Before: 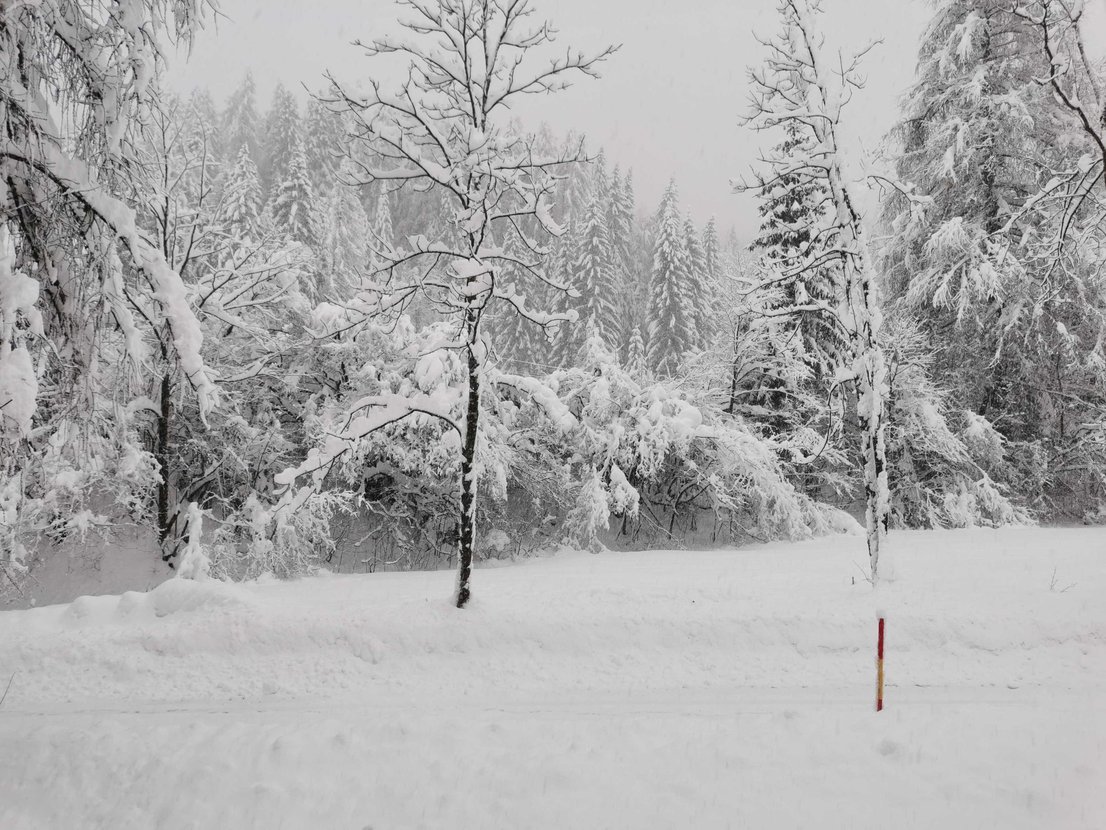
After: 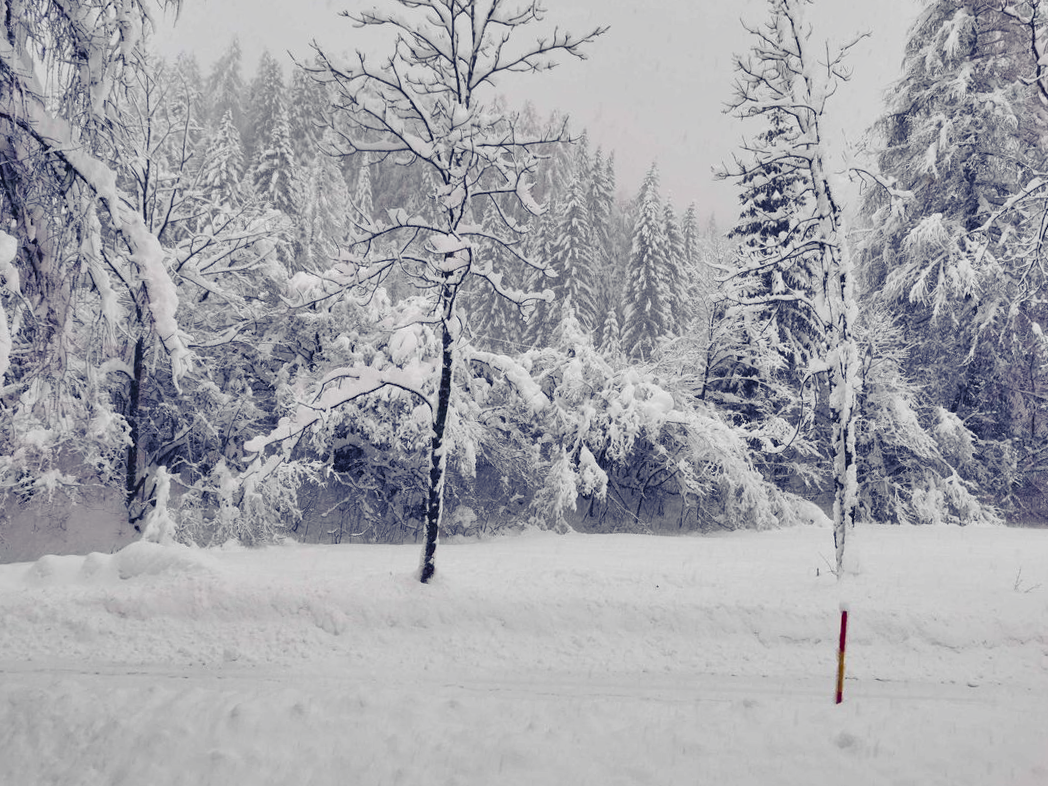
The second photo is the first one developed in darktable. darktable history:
shadows and highlights: soften with gaussian
crop and rotate: angle -2.42°
color balance rgb: shadows lift › luminance -29.171%, shadows lift › chroma 15.305%, shadows lift › hue 269.02°, global offset › luminance 0.497%, global offset › hue 169.21°, perceptual saturation grading › global saturation 24.573%, perceptual saturation grading › highlights -24.34%, perceptual saturation grading › mid-tones 24.383%, perceptual saturation grading › shadows 40.048%
exposure: exposure 0.128 EV, compensate highlight preservation false
